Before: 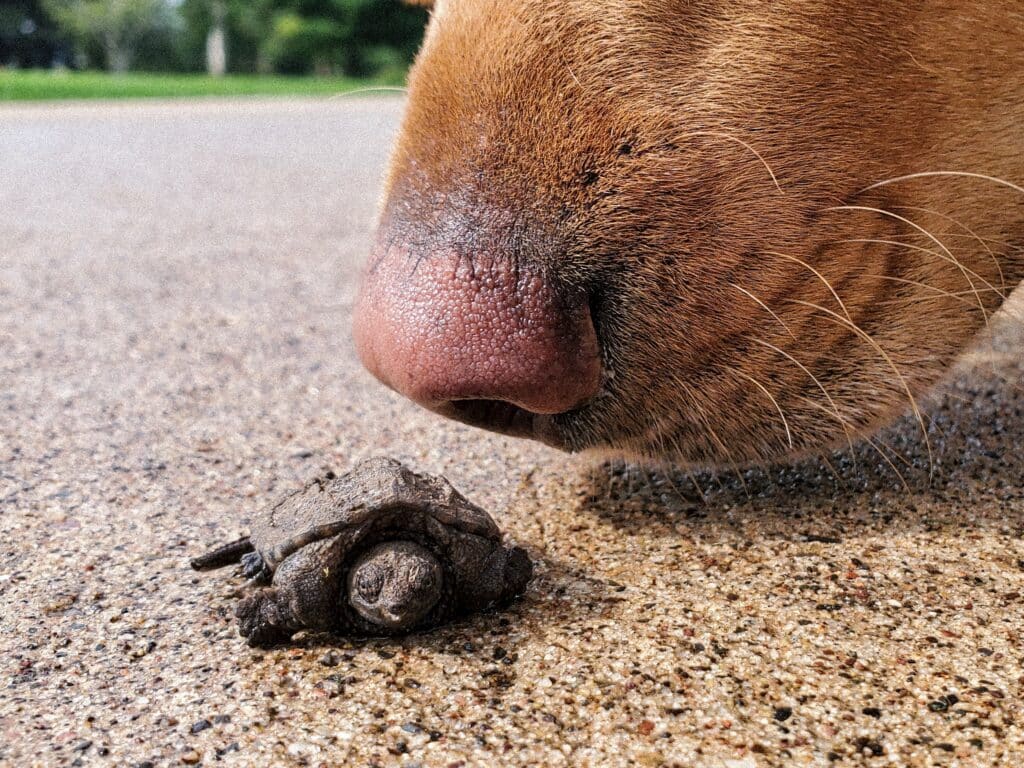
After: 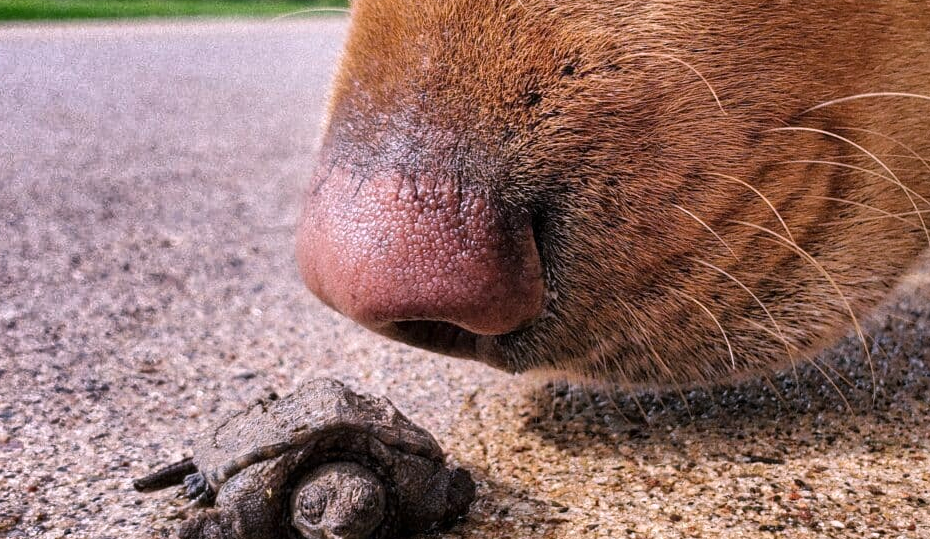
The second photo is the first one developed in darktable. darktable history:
crop: left 5.596%, top 10.314%, right 3.534%, bottom 19.395%
shadows and highlights: radius 108.52, shadows 40.68, highlights -72.88, low approximation 0.01, soften with gaussian
white balance: red 1.05, blue 1.072
